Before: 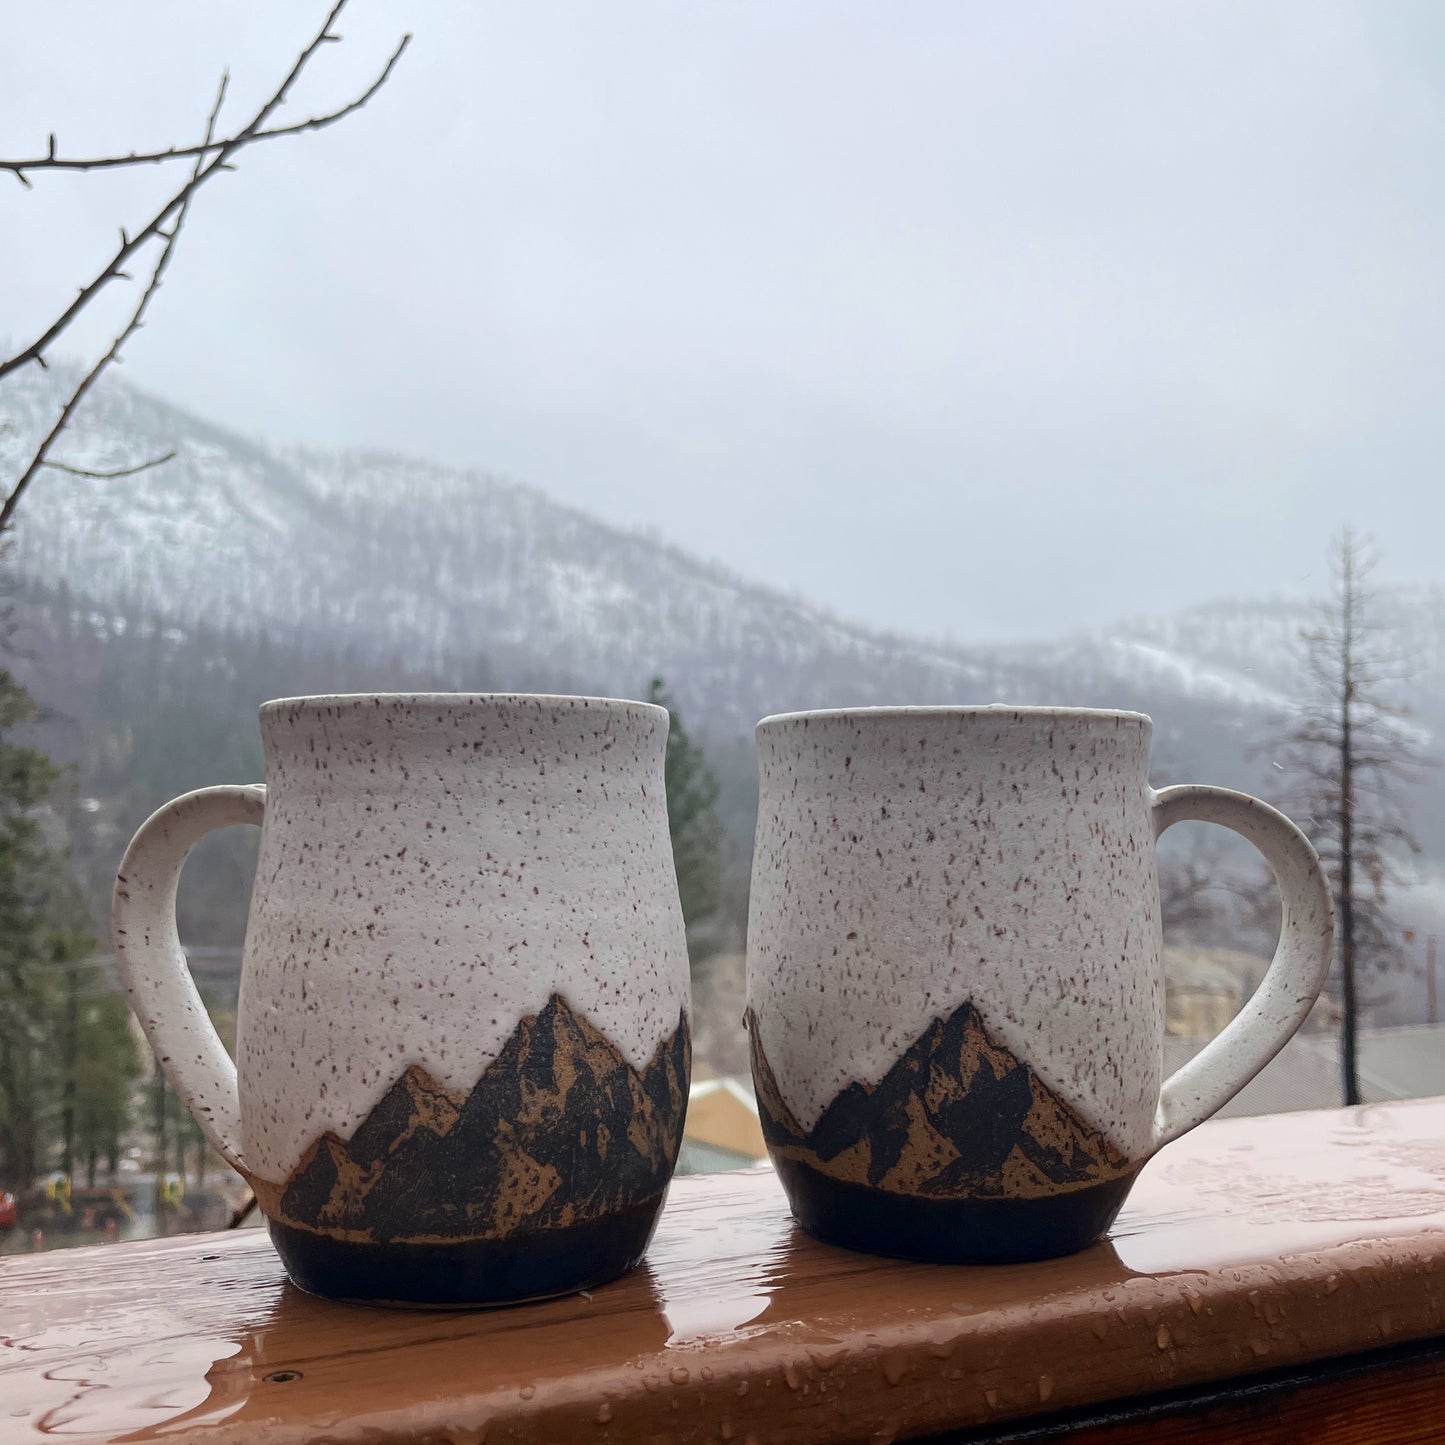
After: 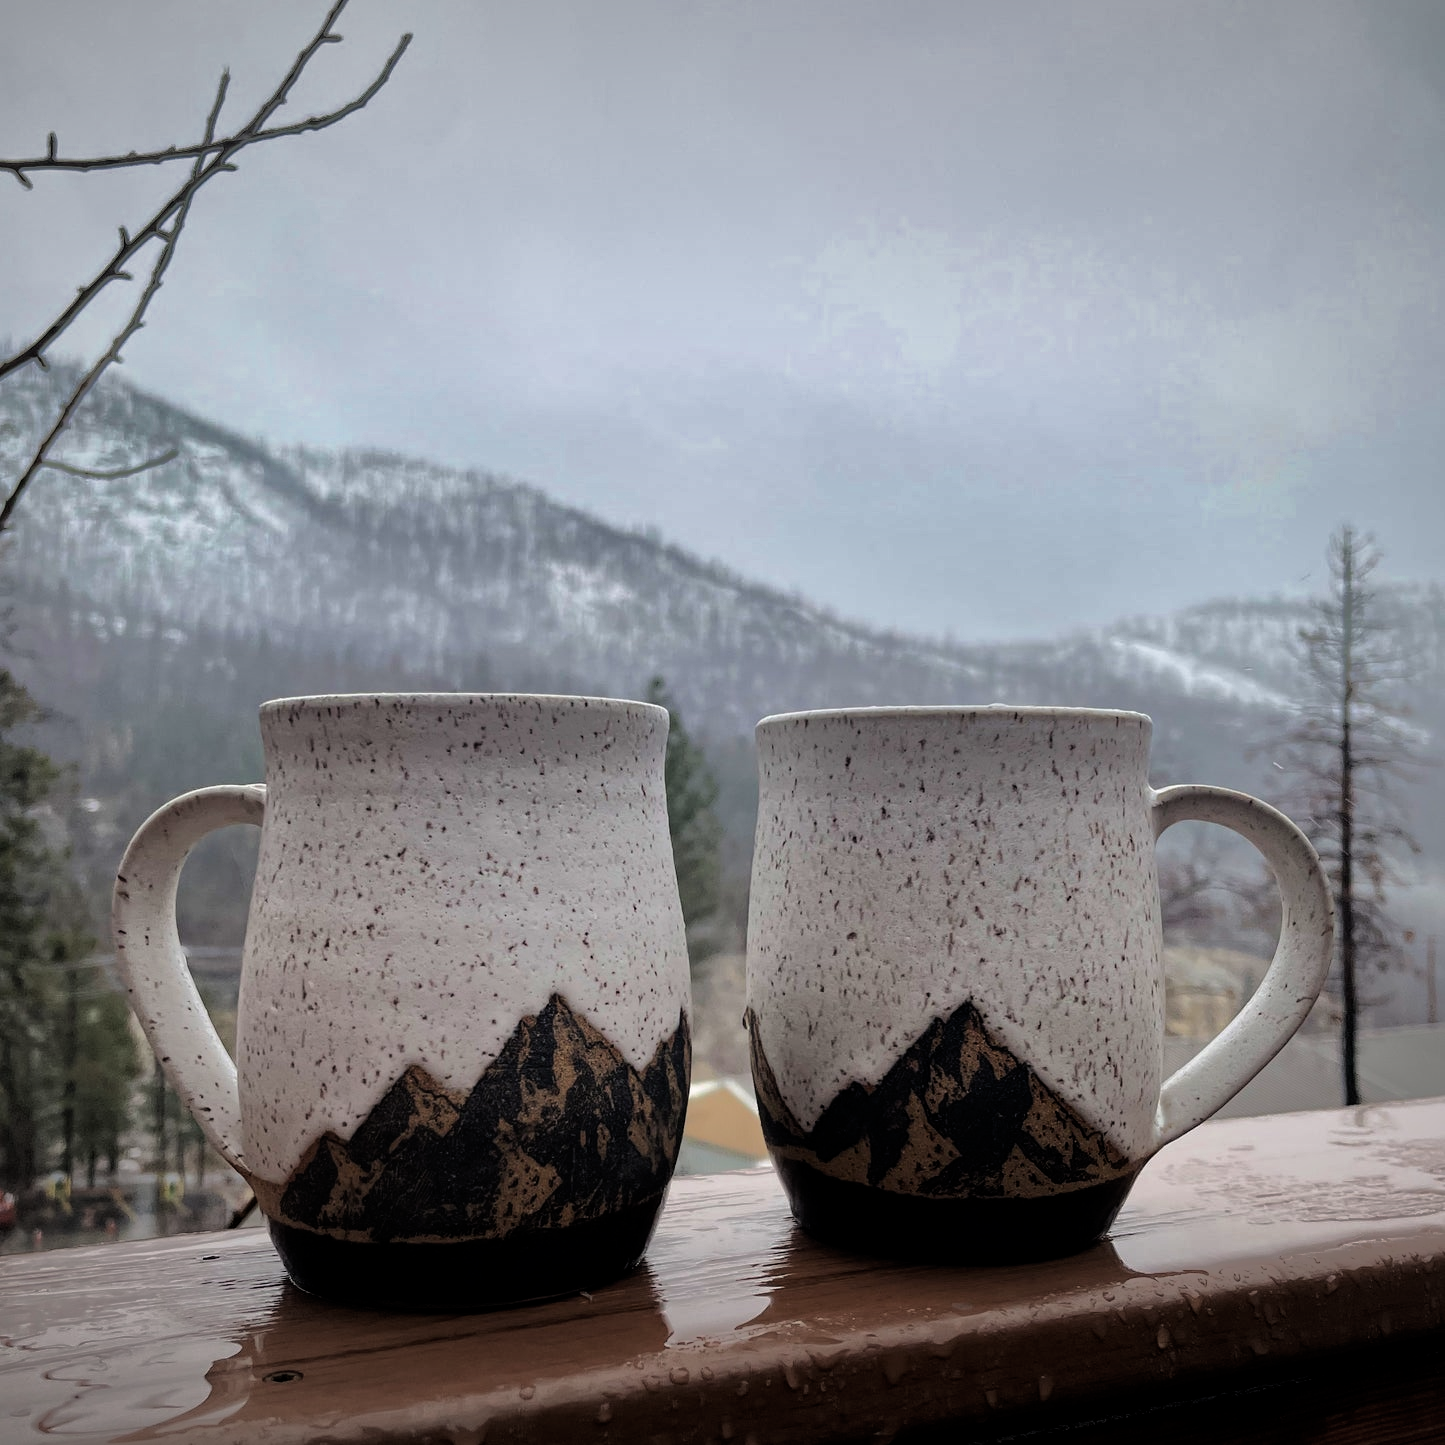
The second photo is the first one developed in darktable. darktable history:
vignetting: fall-off radius 99.32%, width/height ratio 1.342
filmic rgb: black relative exposure -8.66 EV, white relative exposure 2.71 EV, threshold 5.97 EV, target black luminance 0%, hardness 6.28, latitude 77.48%, contrast 1.327, shadows ↔ highlights balance -0.296%, iterations of high-quality reconstruction 0, enable highlight reconstruction true
shadows and highlights: shadows -18.96, highlights -73.33
